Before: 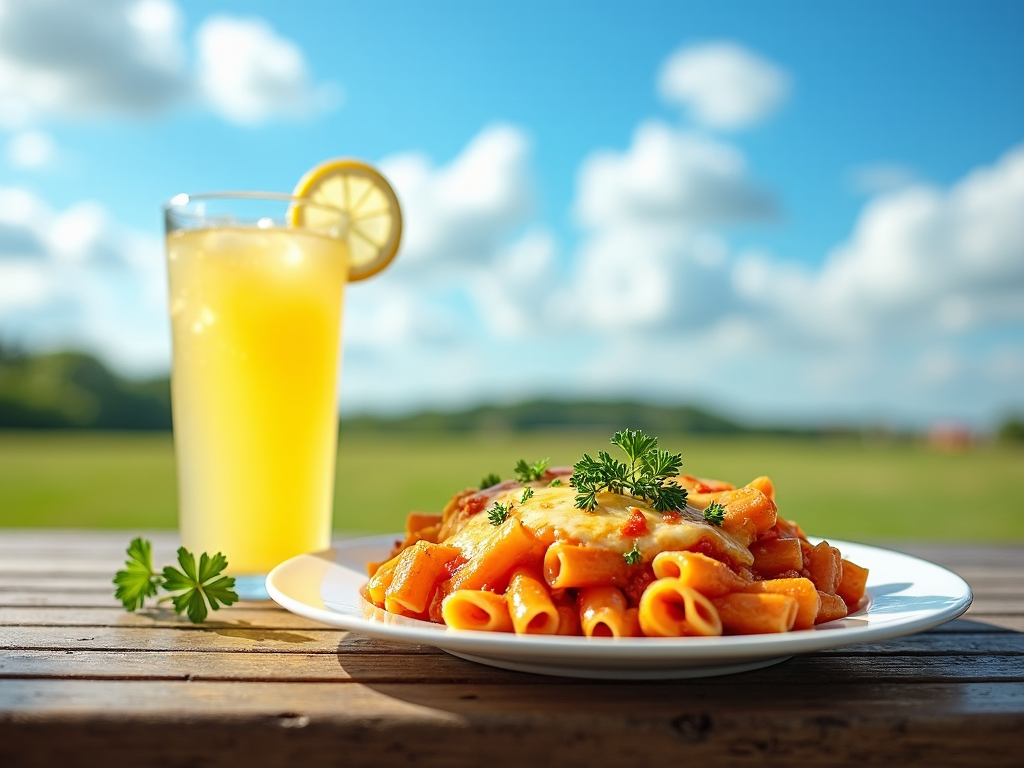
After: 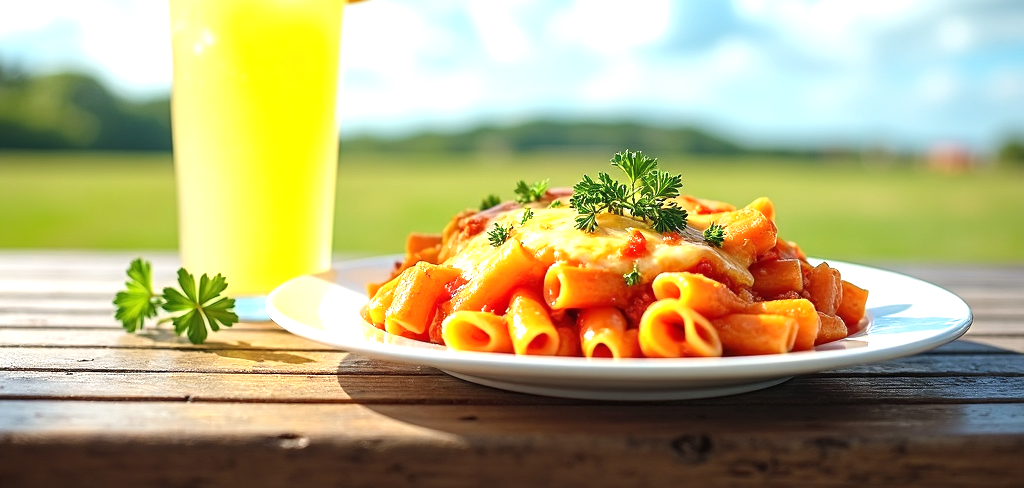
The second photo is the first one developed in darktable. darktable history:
crop and rotate: top 36.435%
exposure: exposure 0.722 EV, compensate highlight preservation false
